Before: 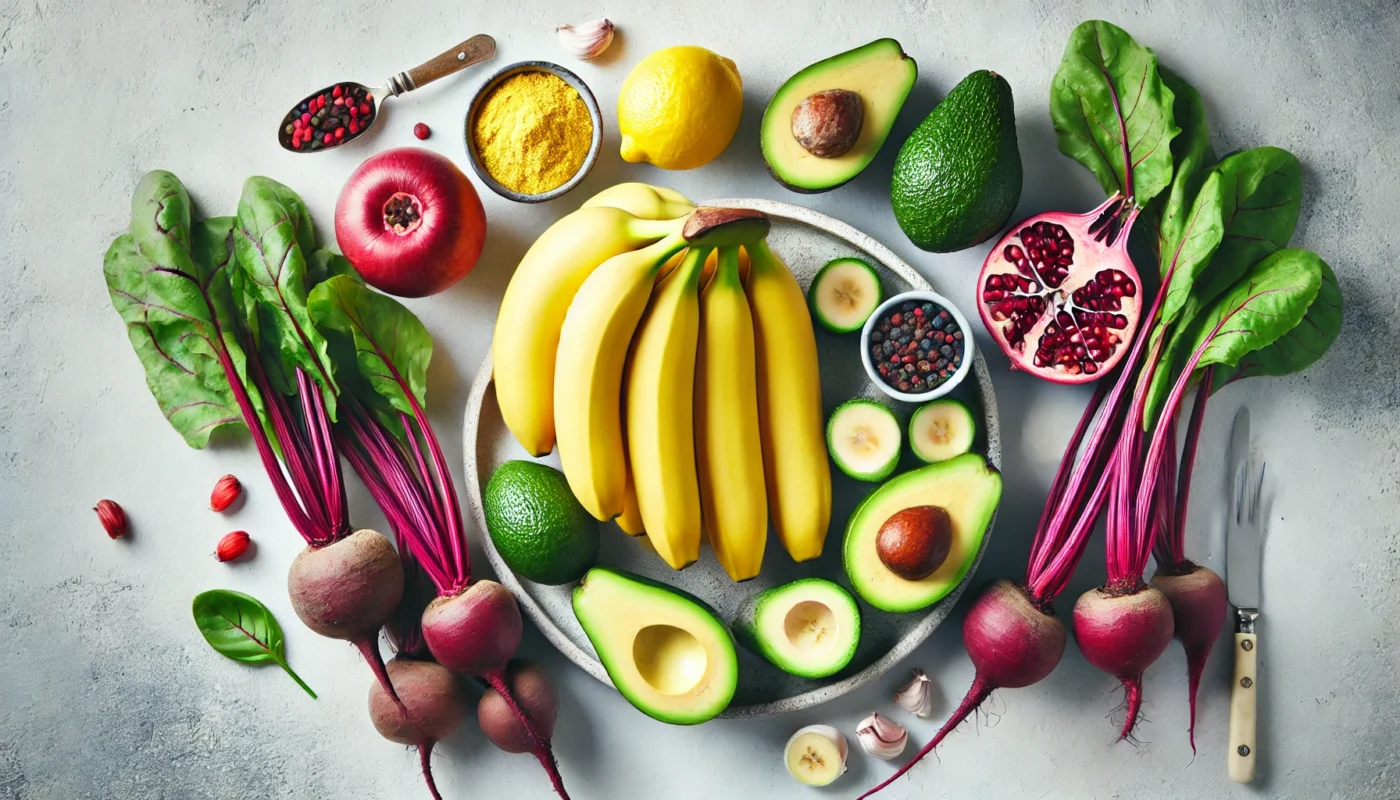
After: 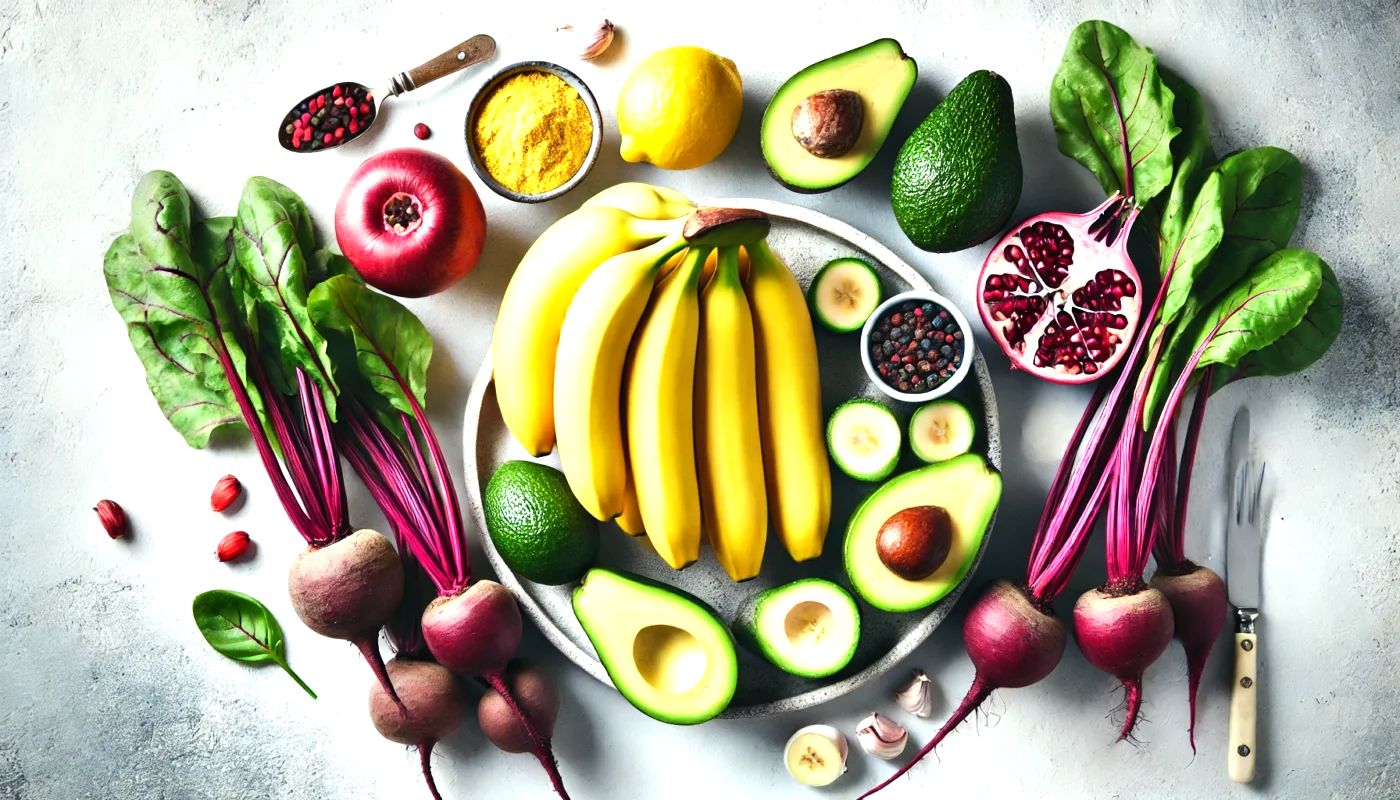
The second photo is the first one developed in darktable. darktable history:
tone equalizer: -8 EV -0.746 EV, -7 EV -0.668 EV, -6 EV -0.615 EV, -5 EV -0.417 EV, -3 EV 0.367 EV, -2 EV 0.6 EV, -1 EV 0.695 EV, +0 EV 0.743 EV, edges refinement/feathering 500, mask exposure compensation -1.57 EV, preserve details no
